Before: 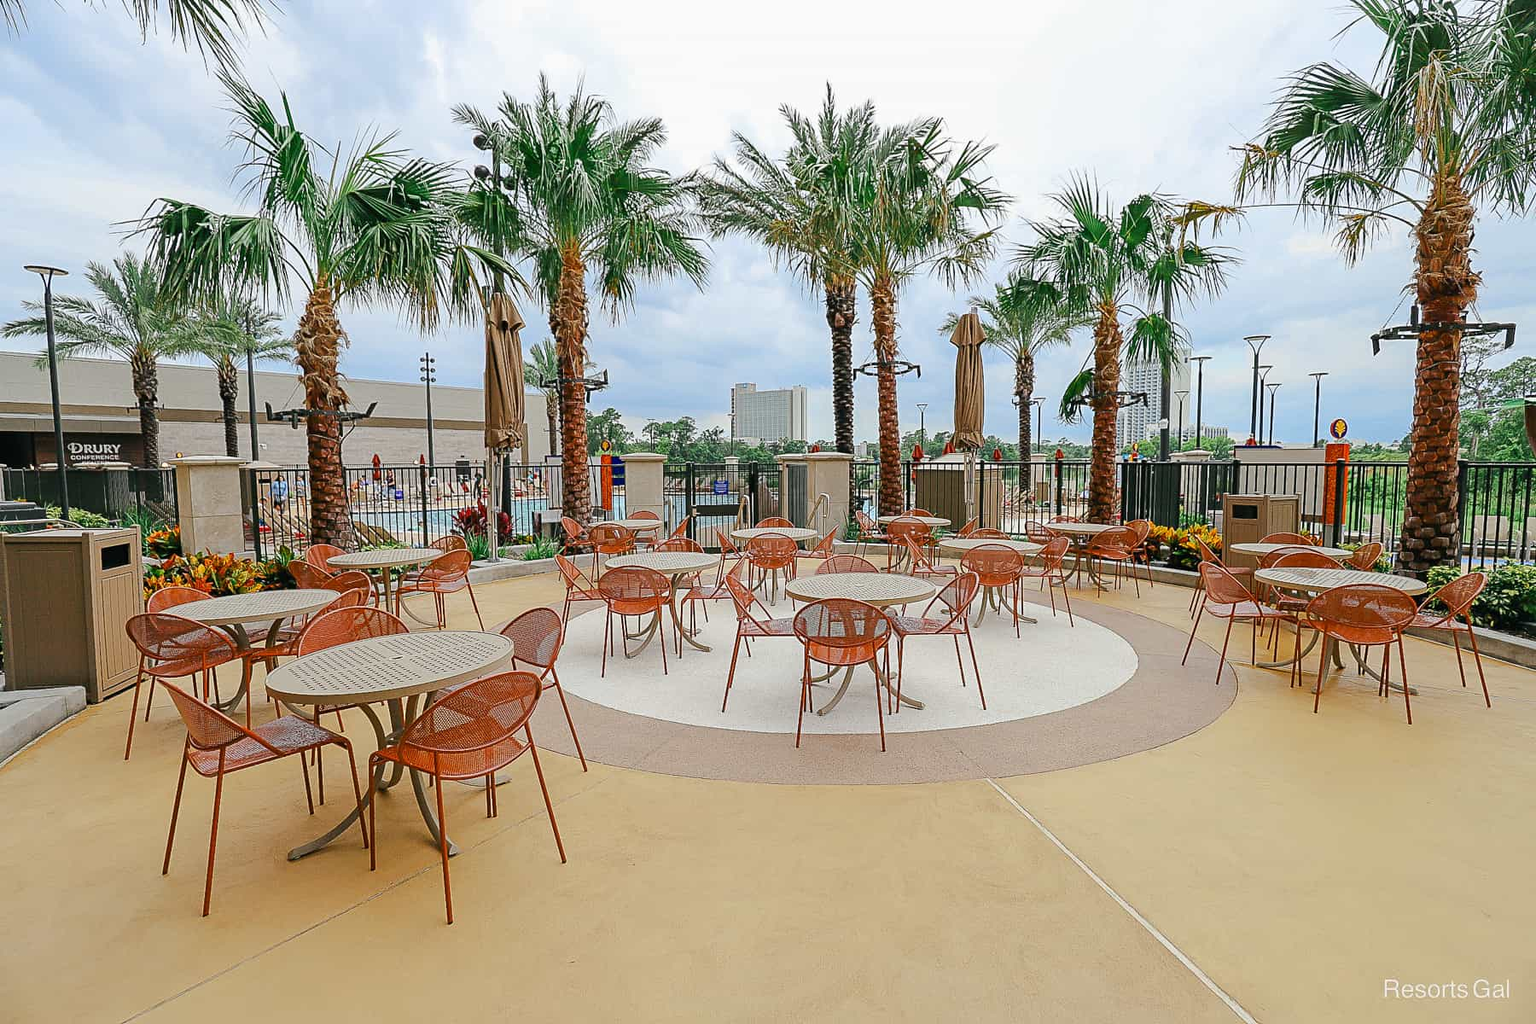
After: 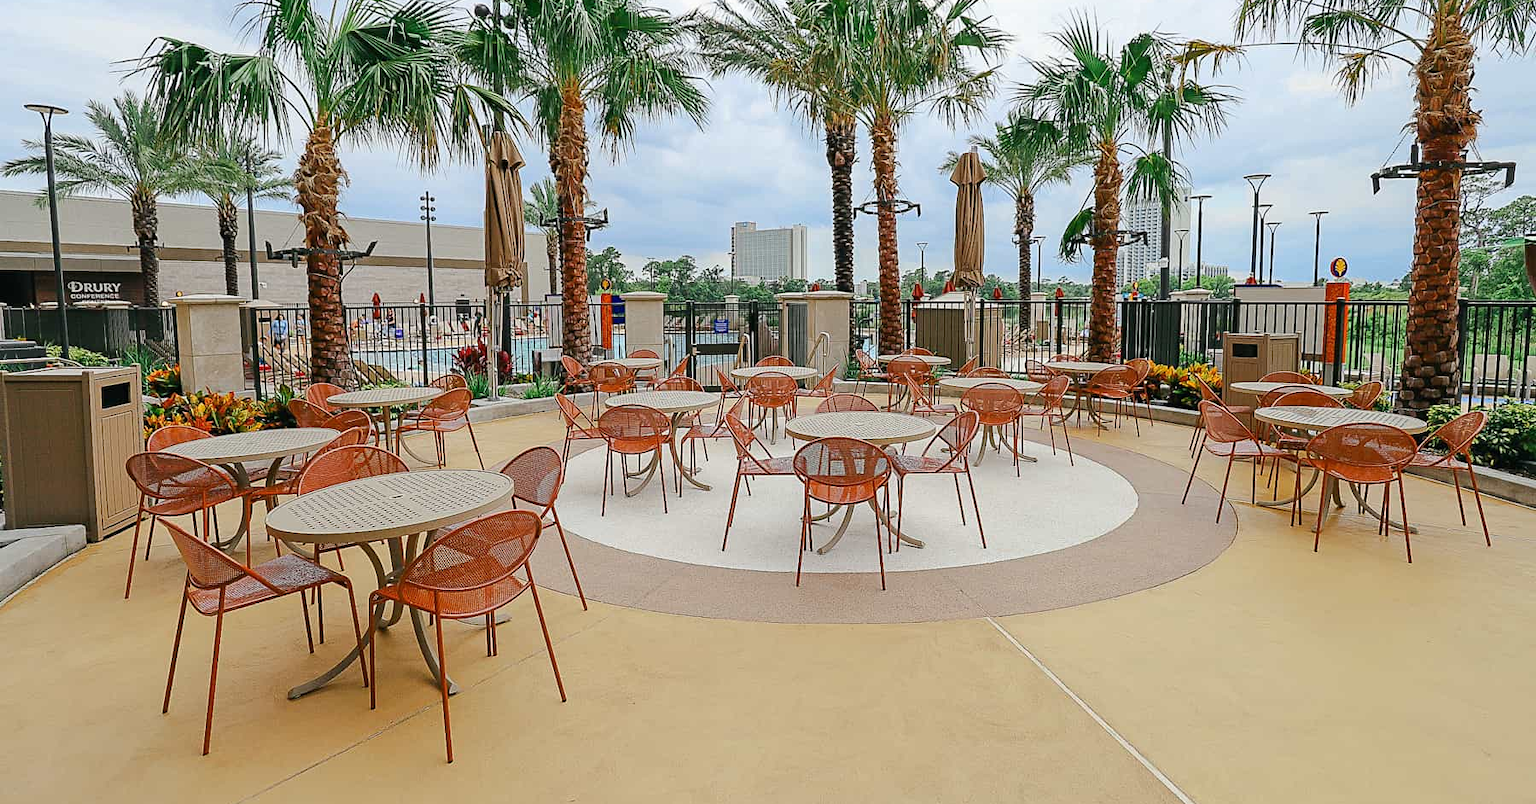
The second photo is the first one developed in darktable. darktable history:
crop and rotate: top 15.832%, bottom 5.546%
